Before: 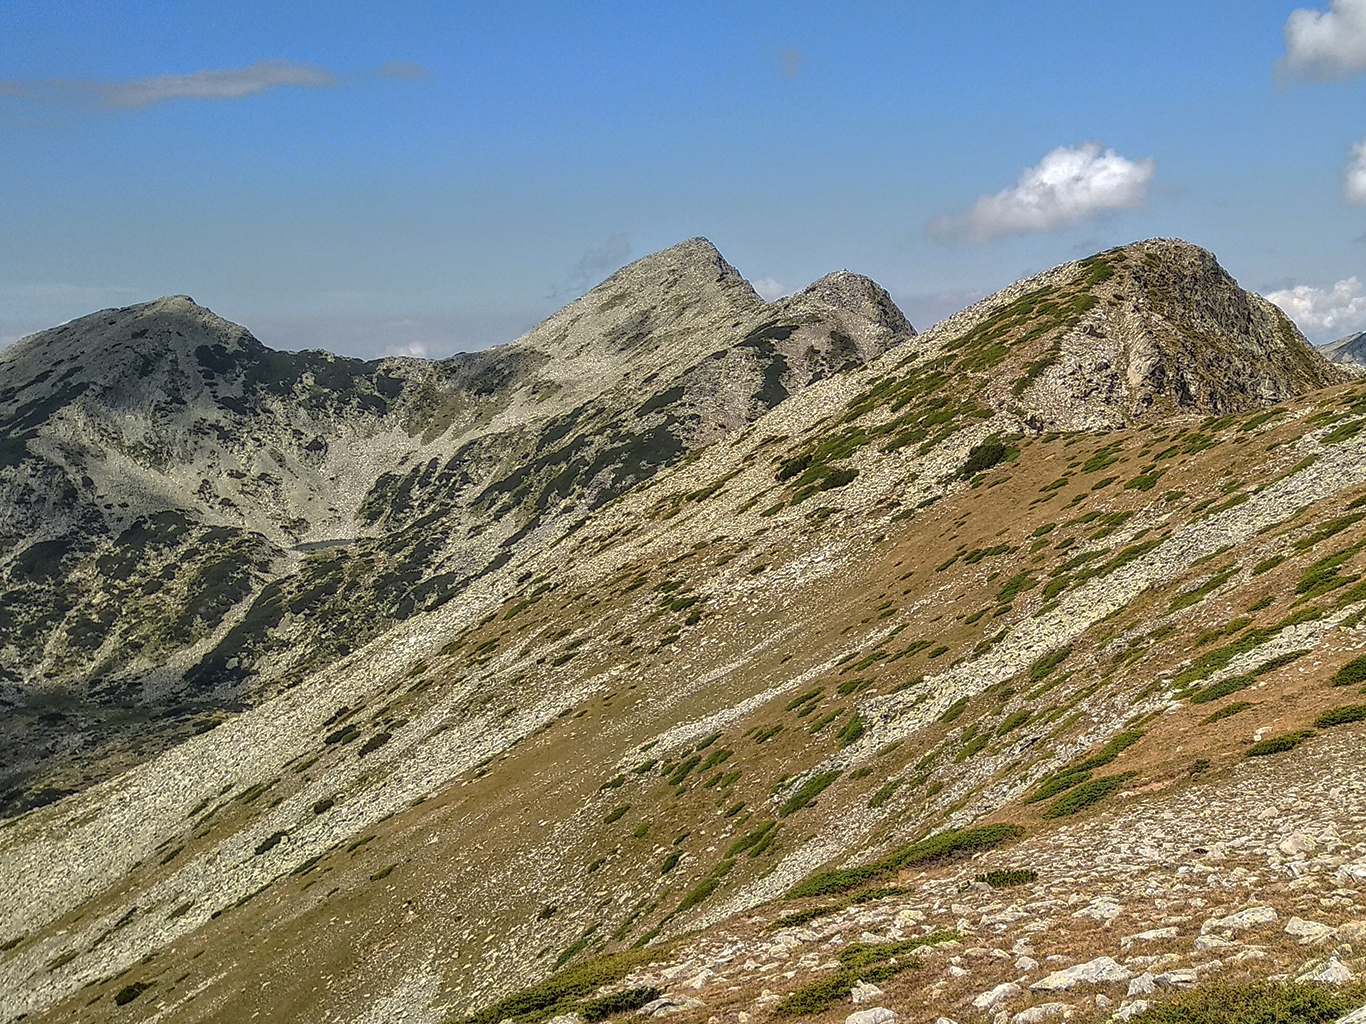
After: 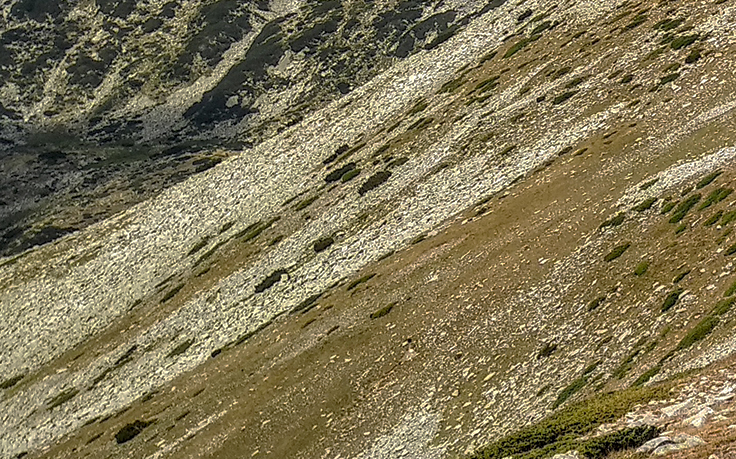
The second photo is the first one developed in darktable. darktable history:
crop and rotate: top 54.937%, right 46.116%, bottom 0.146%
local contrast: highlights 103%, shadows 98%, detail 119%, midtone range 0.2
